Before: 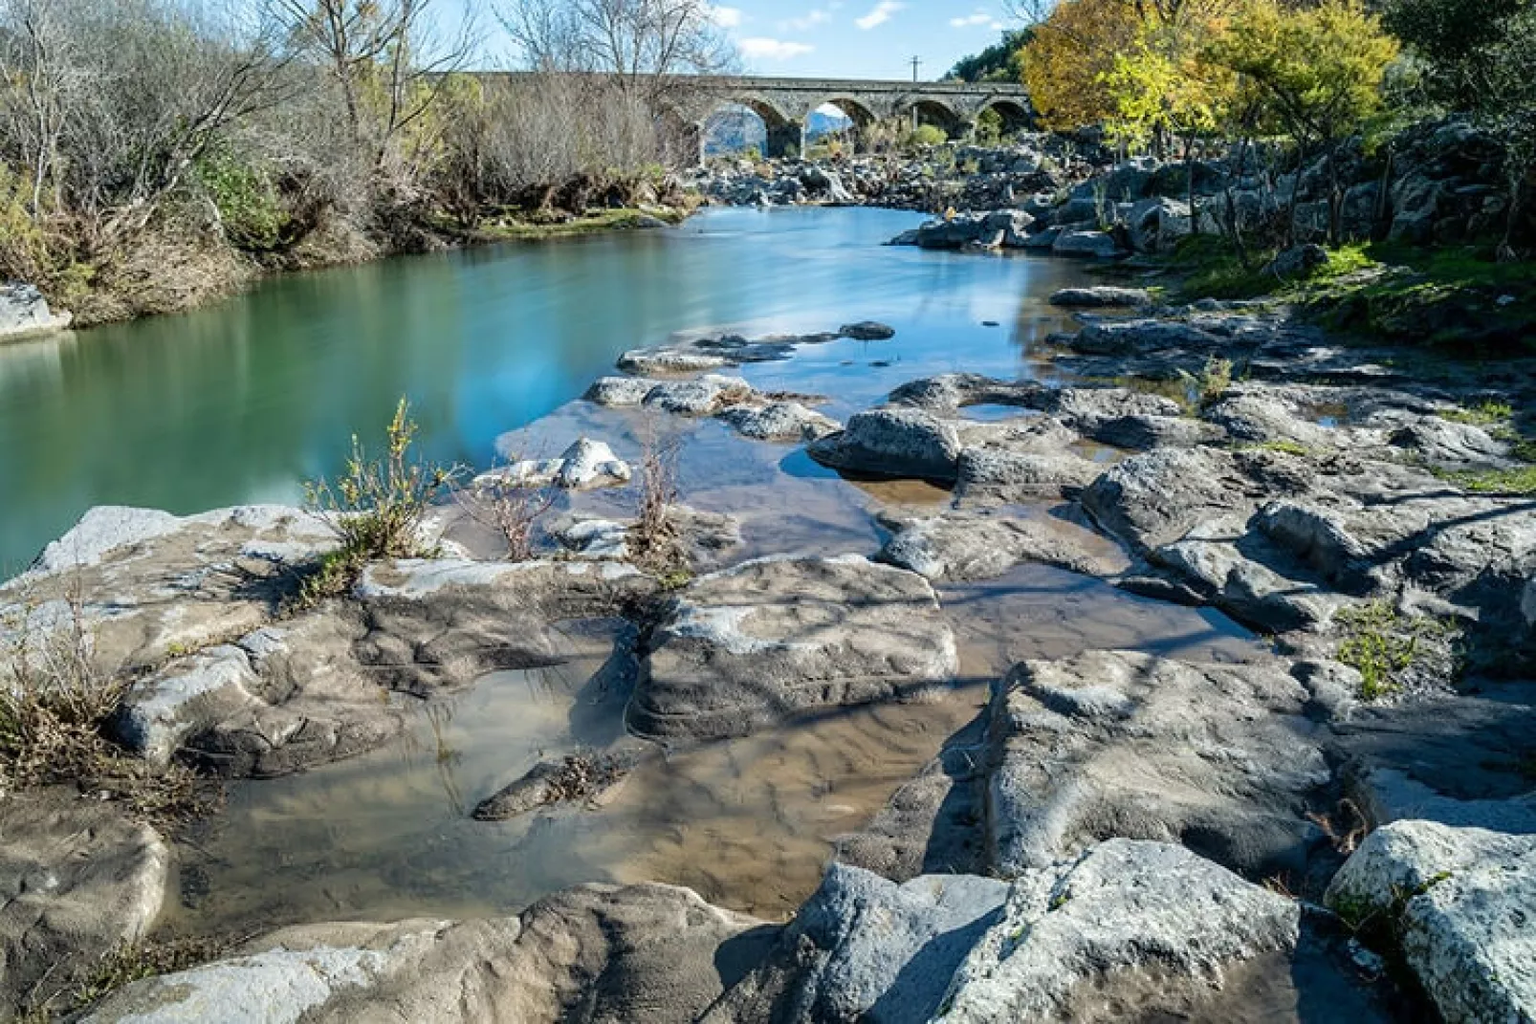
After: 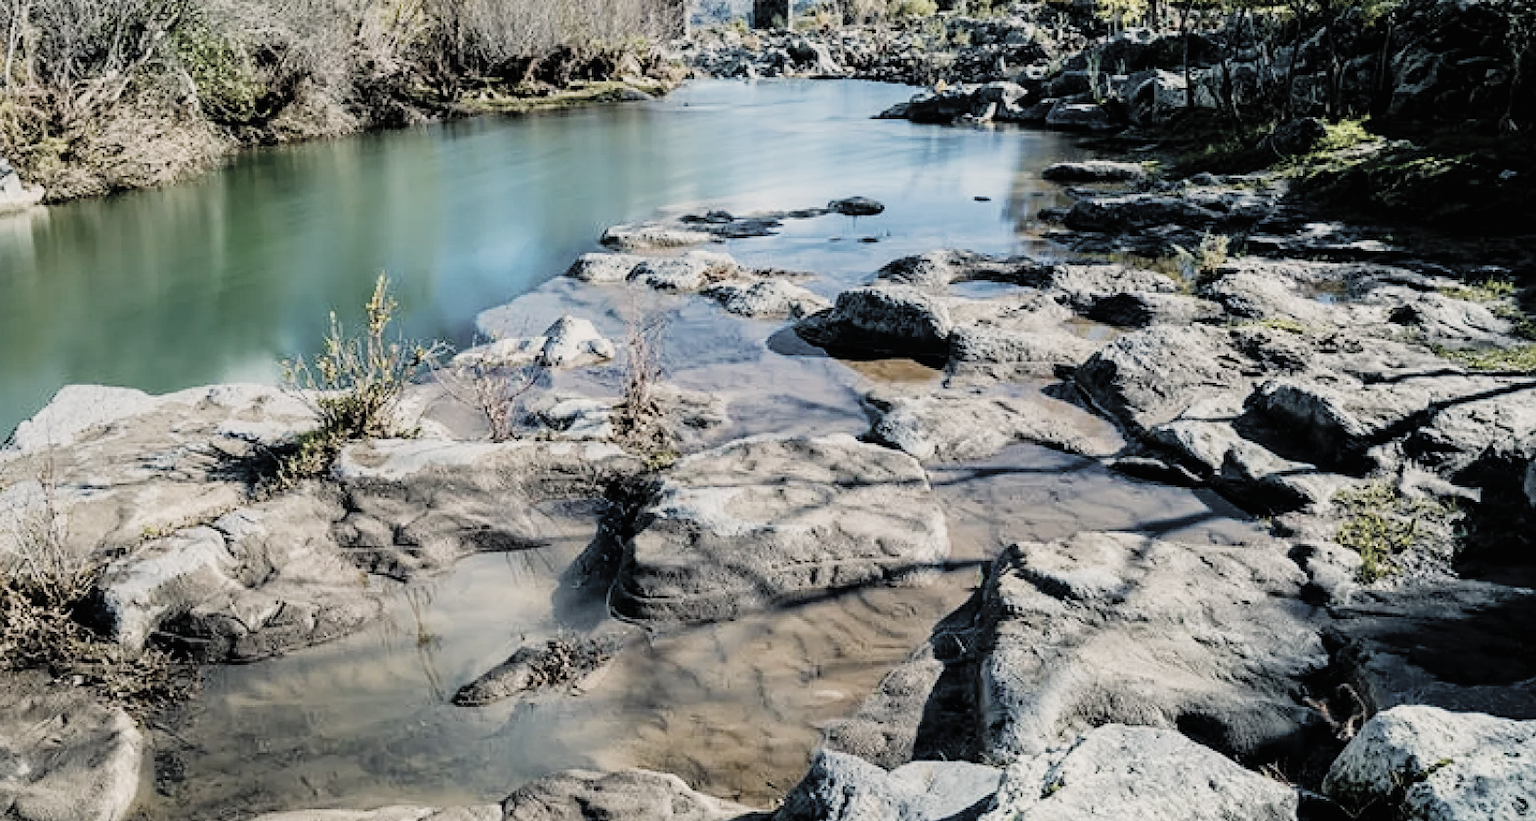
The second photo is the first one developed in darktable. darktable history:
contrast brightness saturation: brightness 0.186, saturation -0.499
crop and rotate: left 1.89%, top 12.683%, right 0.155%, bottom 8.768%
filmic rgb: black relative exposure -7.65 EV, white relative exposure 4.56 EV, hardness 3.61, contrast 1.239, iterations of high-quality reconstruction 0
color balance rgb: highlights gain › chroma 3.05%, highlights gain › hue 60.22°, perceptual saturation grading › global saturation 0.705%, perceptual saturation grading › highlights -17.489%, perceptual saturation grading › mid-tones 32.91%, perceptual saturation grading › shadows 50.419%, global vibrance 16.493%, saturation formula JzAzBz (2021)
